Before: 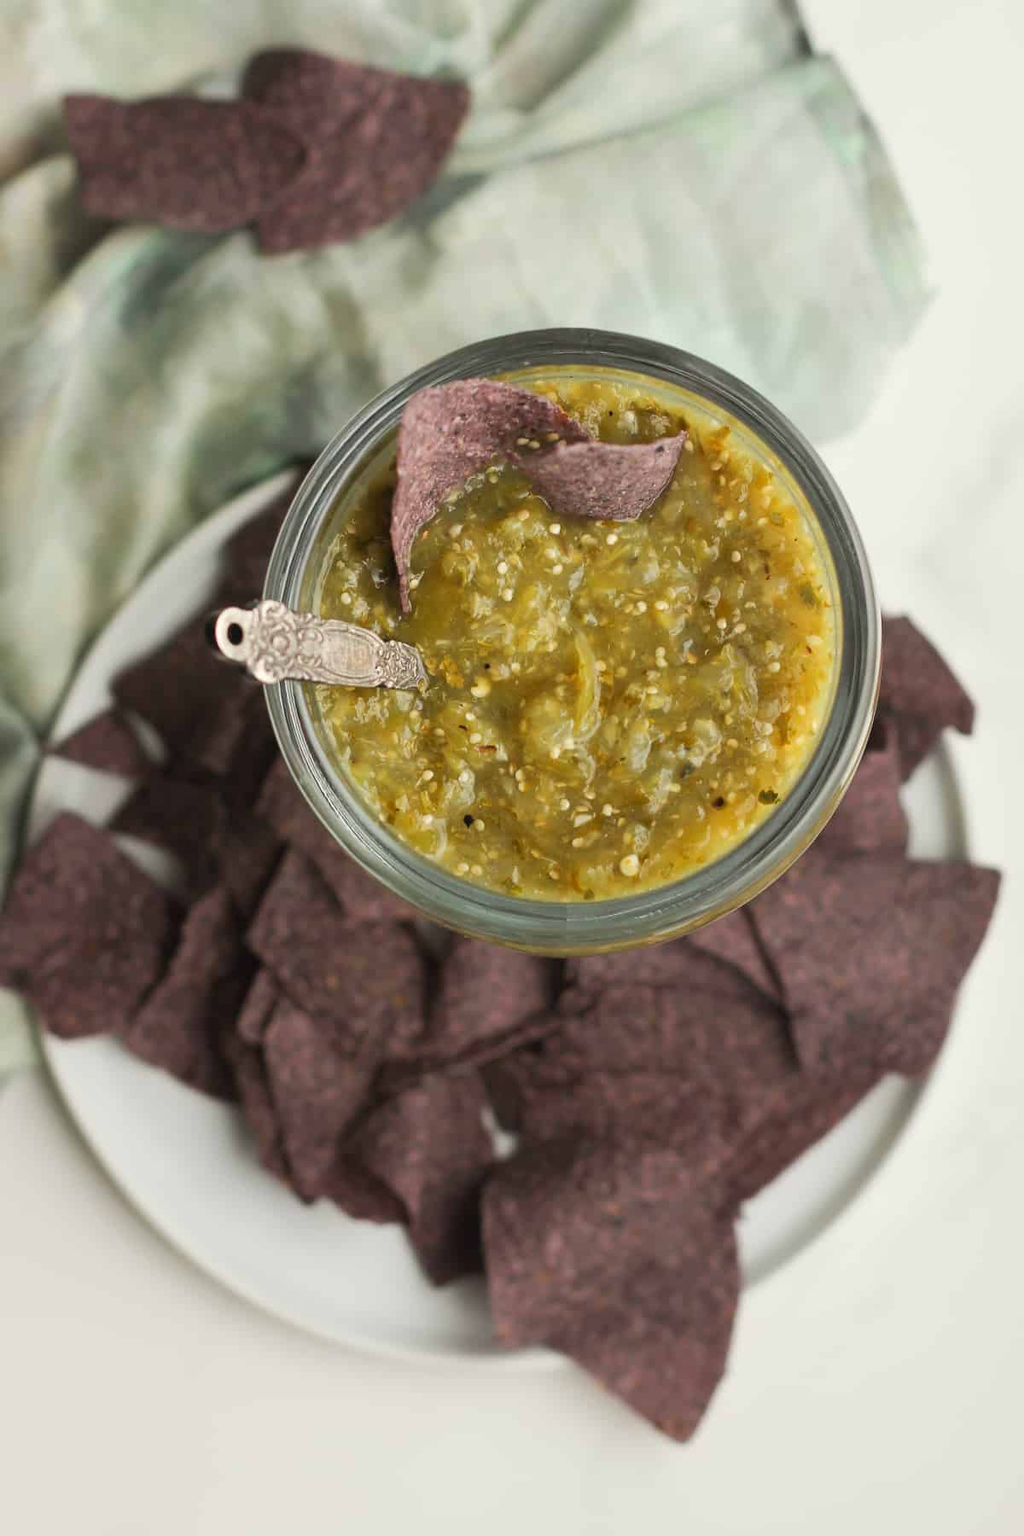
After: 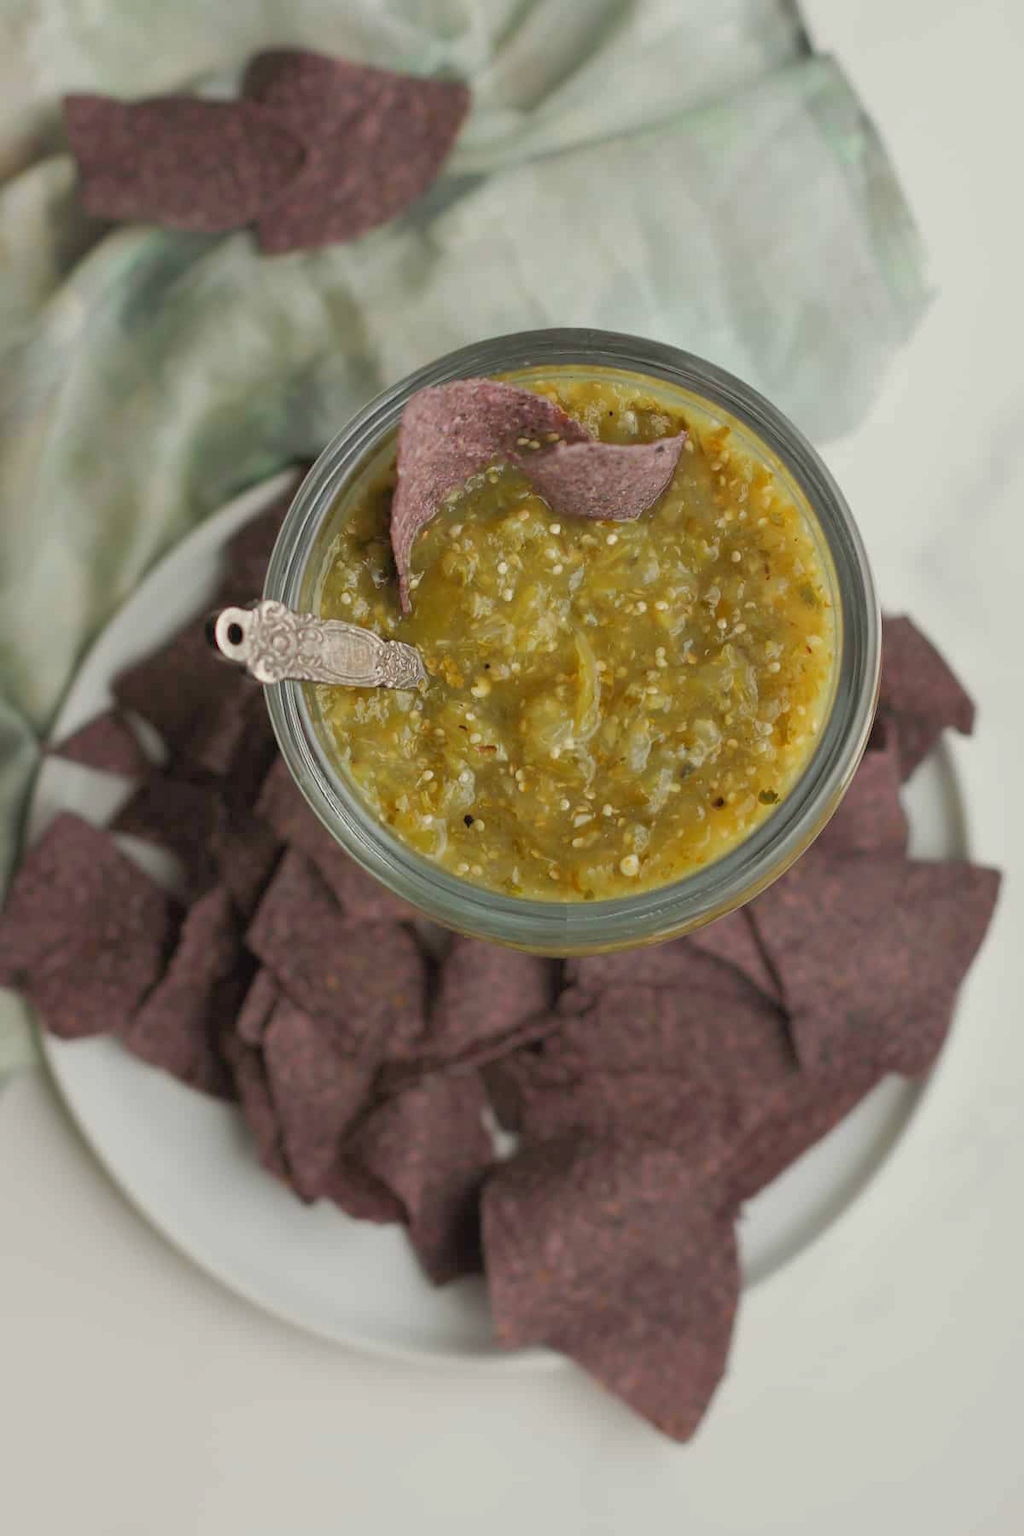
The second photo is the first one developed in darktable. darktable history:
tone equalizer: -8 EV 0.255 EV, -7 EV 0.431 EV, -6 EV 0.437 EV, -5 EV 0.234 EV, -3 EV -0.284 EV, -2 EV -0.432 EV, -1 EV -0.393 EV, +0 EV -0.251 EV, edges refinement/feathering 500, mask exposure compensation -1.57 EV, preserve details no
